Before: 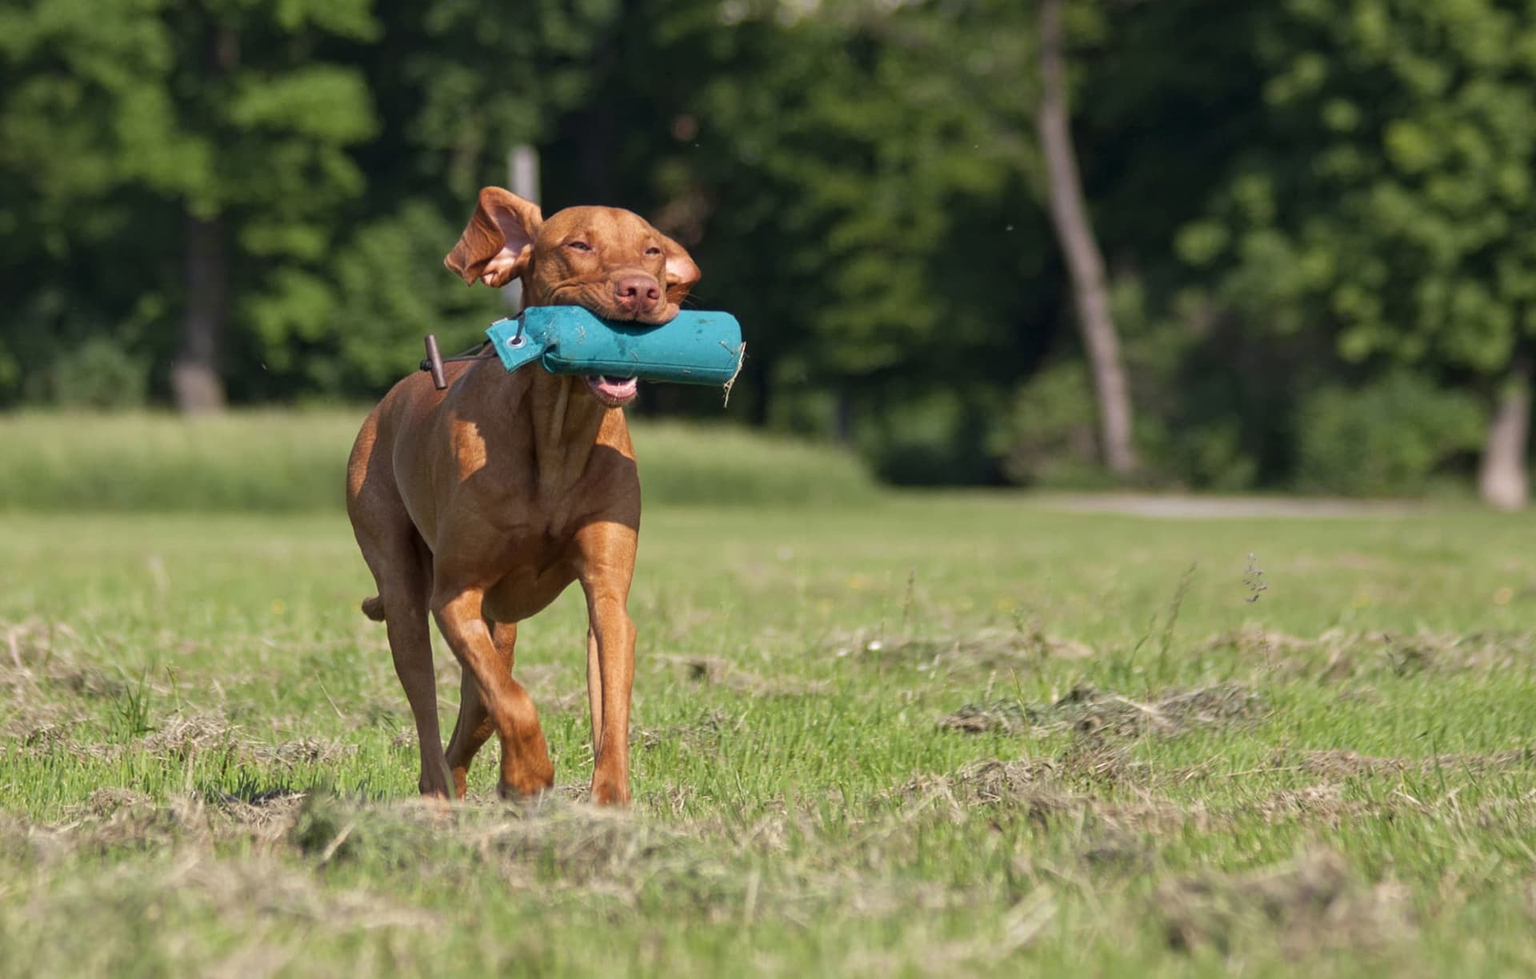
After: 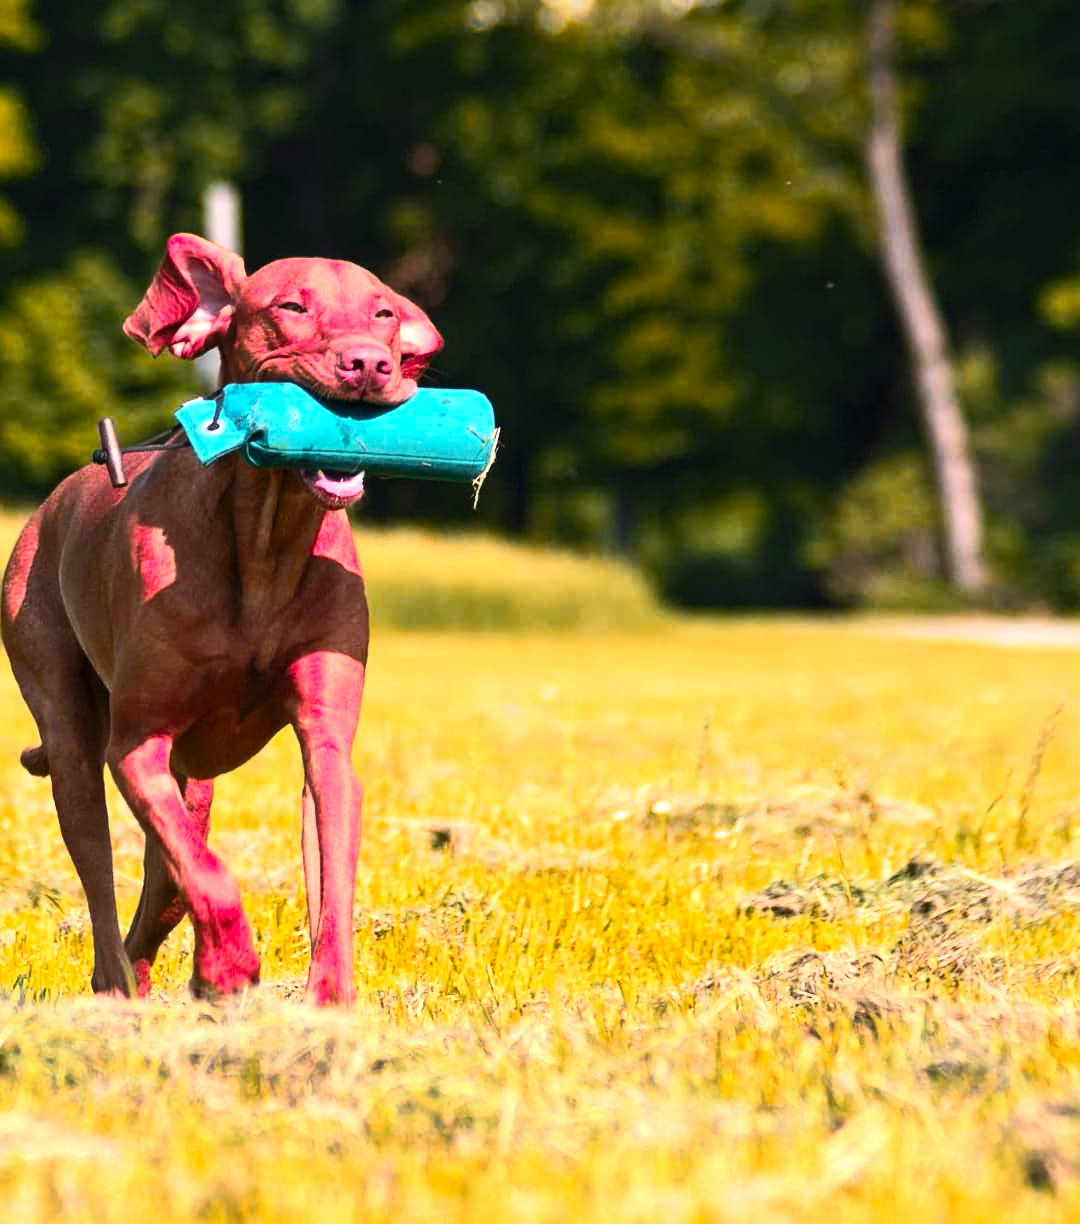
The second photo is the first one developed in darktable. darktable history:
crop and rotate: left 22.516%, right 21.234%
color zones: curves: ch1 [(0.24, 0.634) (0.75, 0.5)]; ch2 [(0.253, 0.437) (0.745, 0.491)], mix 102.12%
contrast brightness saturation: contrast 0.2, brightness 0.16, saturation 0.22
tone equalizer: -8 EV -1.08 EV, -7 EV -1.01 EV, -6 EV -0.867 EV, -5 EV -0.578 EV, -3 EV 0.578 EV, -2 EV 0.867 EV, -1 EV 1.01 EV, +0 EV 1.08 EV, edges refinement/feathering 500, mask exposure compensation -1.57 EV, preserve details no
